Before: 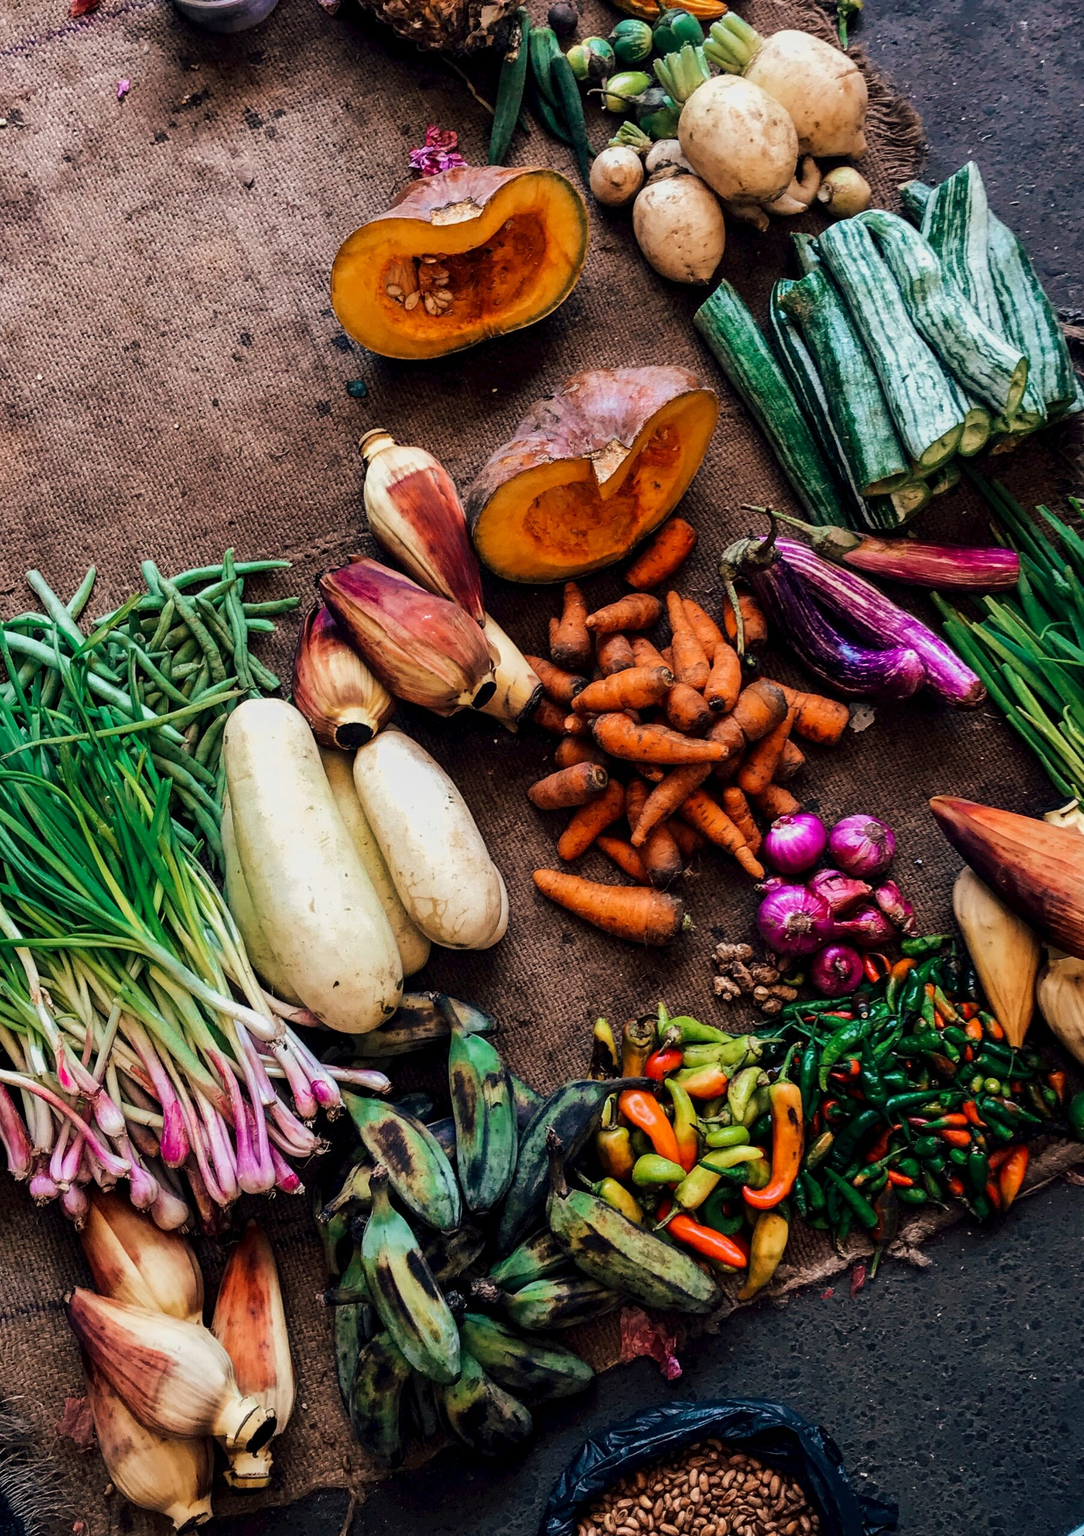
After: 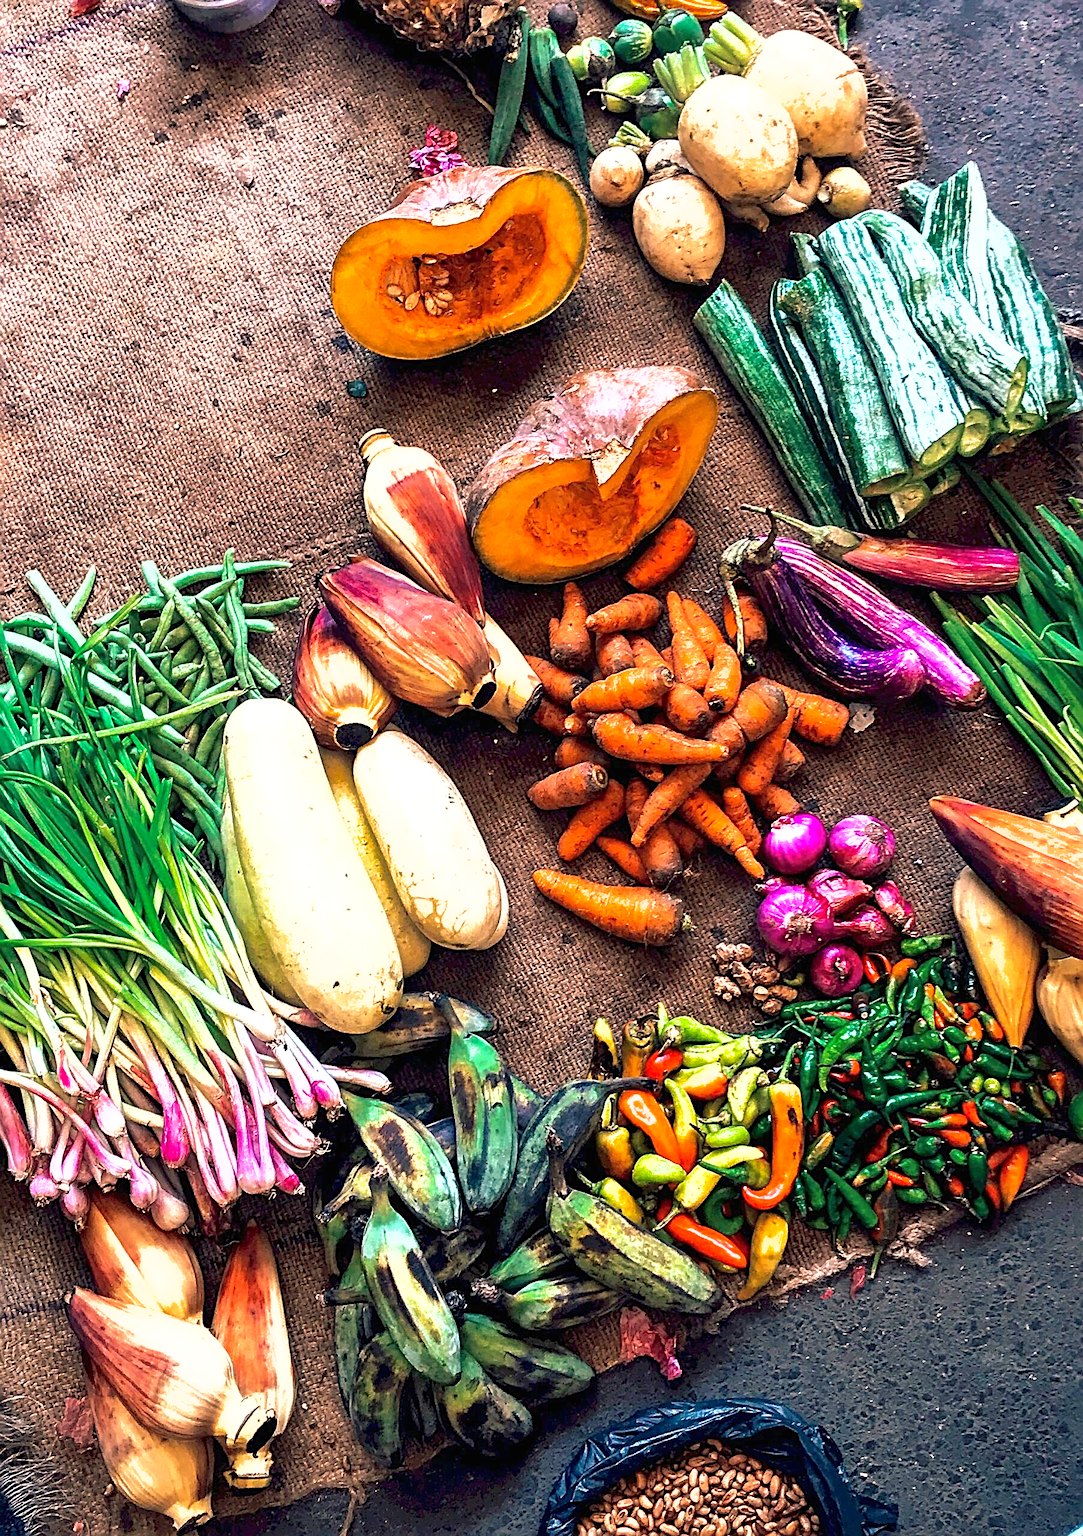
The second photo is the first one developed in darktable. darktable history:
sharpen: radius 2.676, amount 0.669
exposure: black level correction 0, exposure 1.2 EV, compensate exposure bias true, compensate highlight preservation false
shadows and highlights: on, module defaults
